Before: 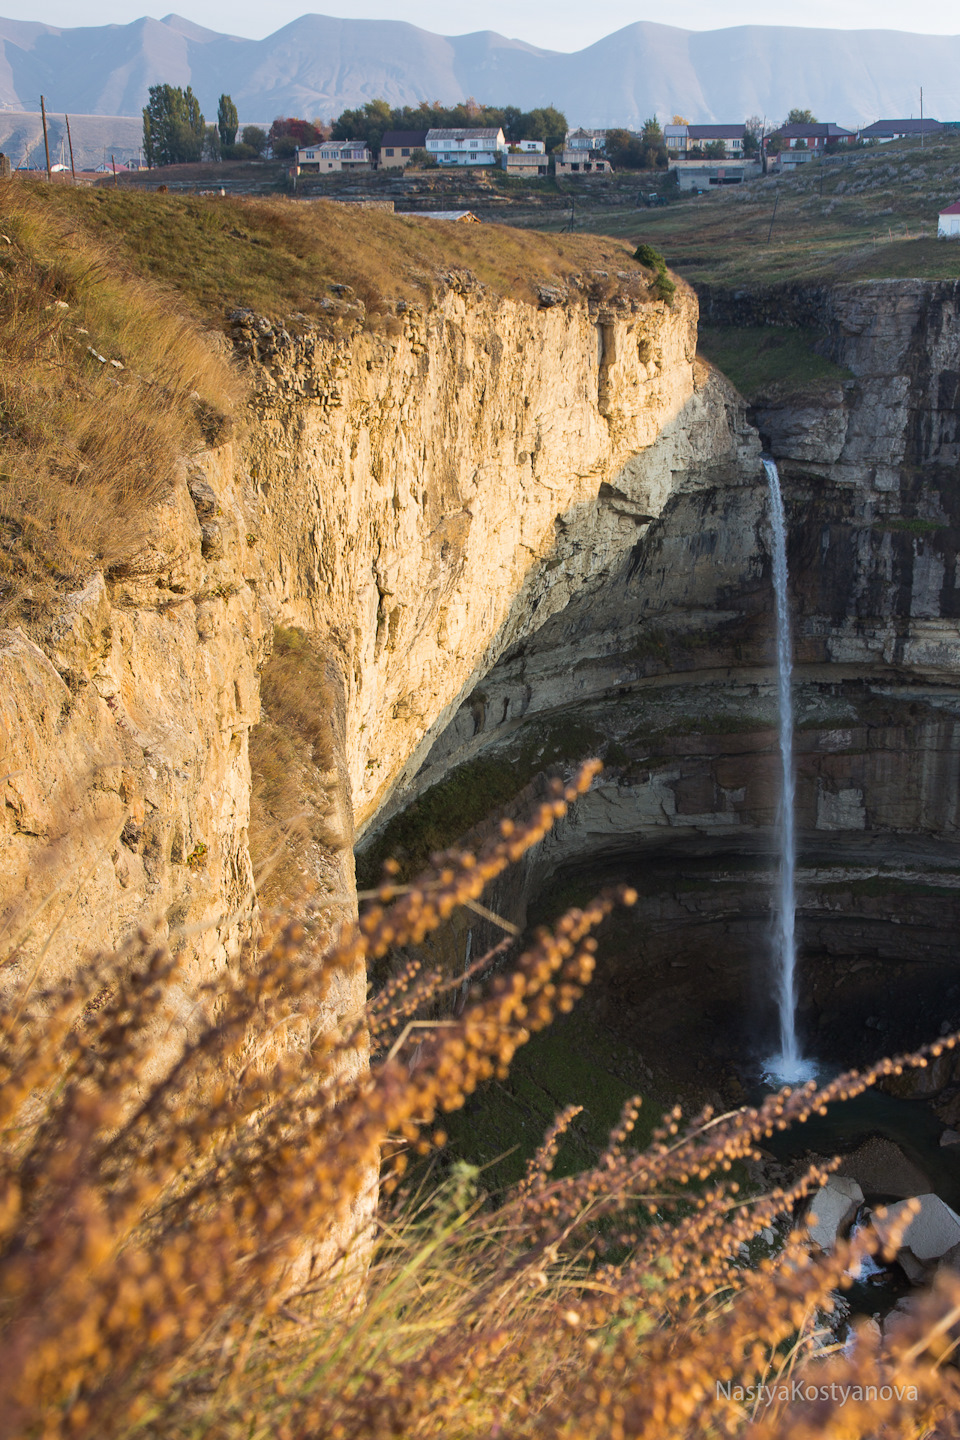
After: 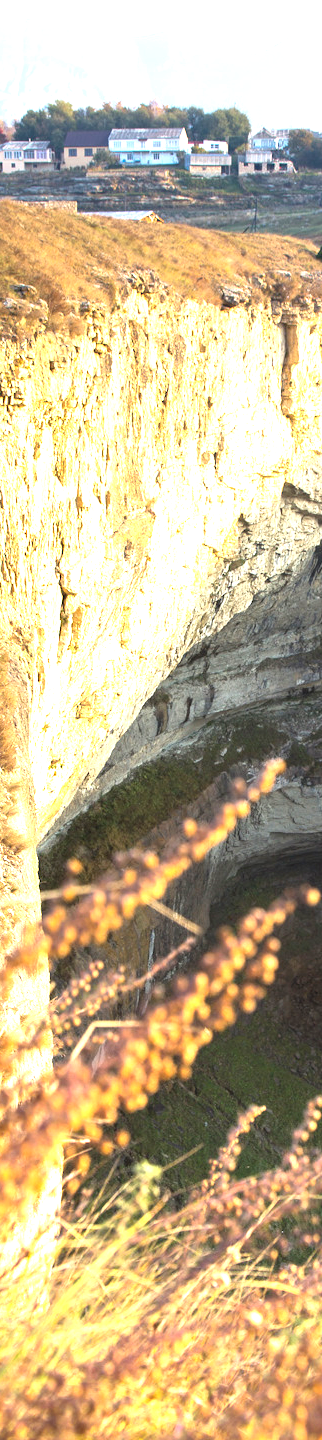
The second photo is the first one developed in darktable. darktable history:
crop: left 33.091%, right 33.317%
exposure: black level correction 0, exposure 1.557 EV, compensate exposure bias true, compensate highlight preservation false
